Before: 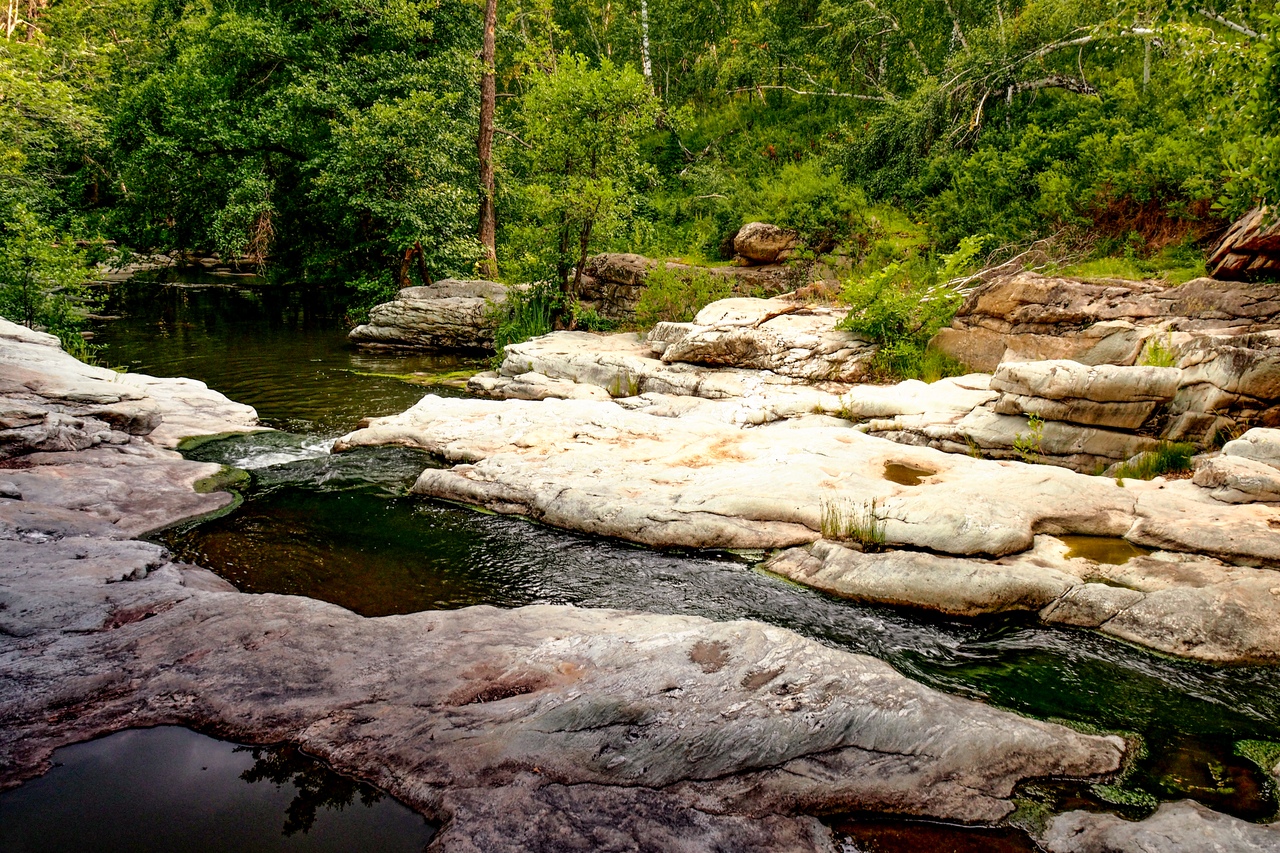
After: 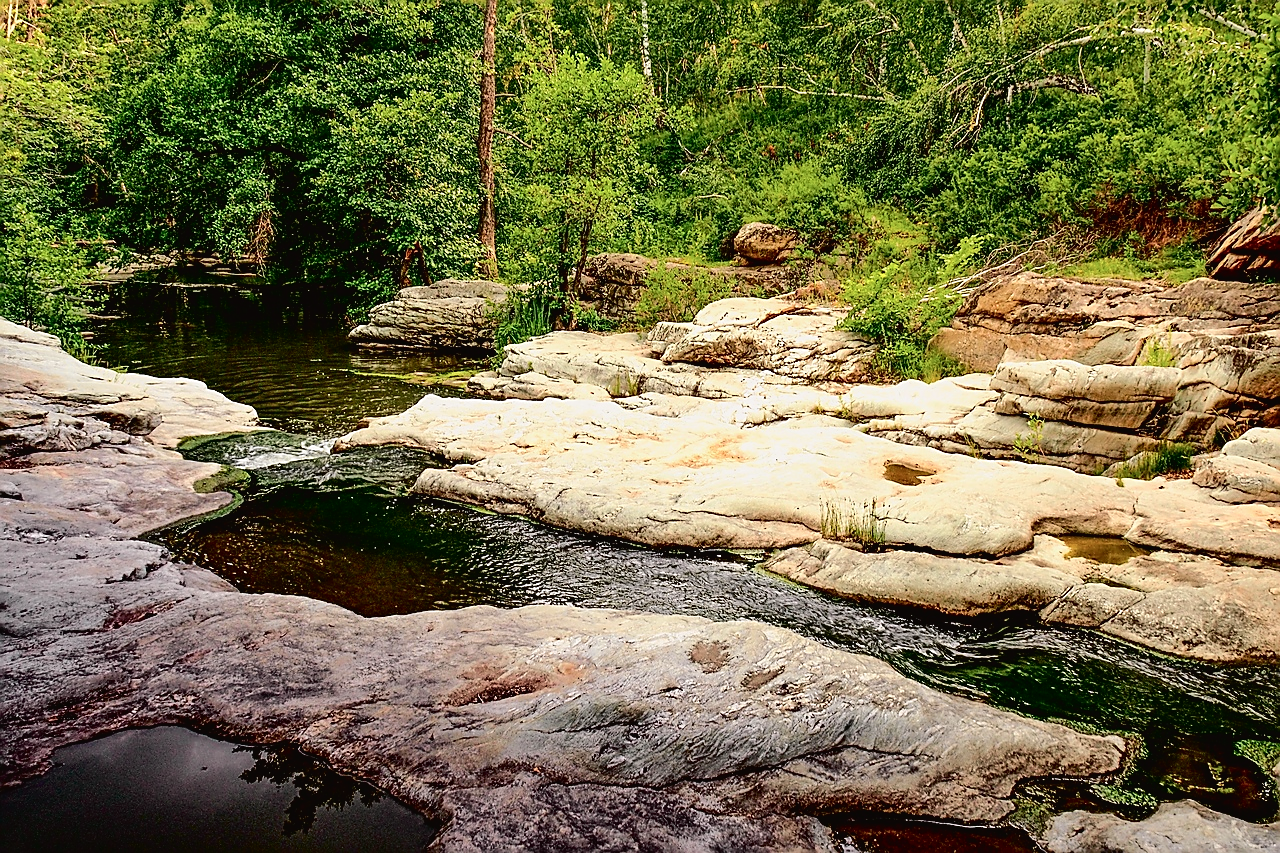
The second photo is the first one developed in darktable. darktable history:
tone curve: curves: ch0 [(0, 0.019) (0.066, 0.043) (0.189, 0.182) (0.359, 0.417) (0.485, 0.576) (0.656, 0.734) (0.851, 0.861) (0.997, 0.959)]; ch1 [(0, 0) (0.179, 0.123) (0.381, 0.36) (0.425, 0.41) (0.474, 0.472) (0.499, 0.501) (0.514, 0.517) (0.571, 0.584) (0.649, 0.677) (0.812, 0.856) (1, 1)]; ch2 [(0, 0) (0.246, 0.214) (0.421, 0.427) (0.459, 0.484) (0.5, 0.504) (0.518, 0.523) (0.529, 0.544) (0.56, 0.581) (0.617, 0.631) (0.744, 0.734) (0.867, 0.821) (0.993, 0.889)], color space Lab, independent channels, preserve colors none
sharpen: radius 1.411, amount 1.234, threshold 0.77
